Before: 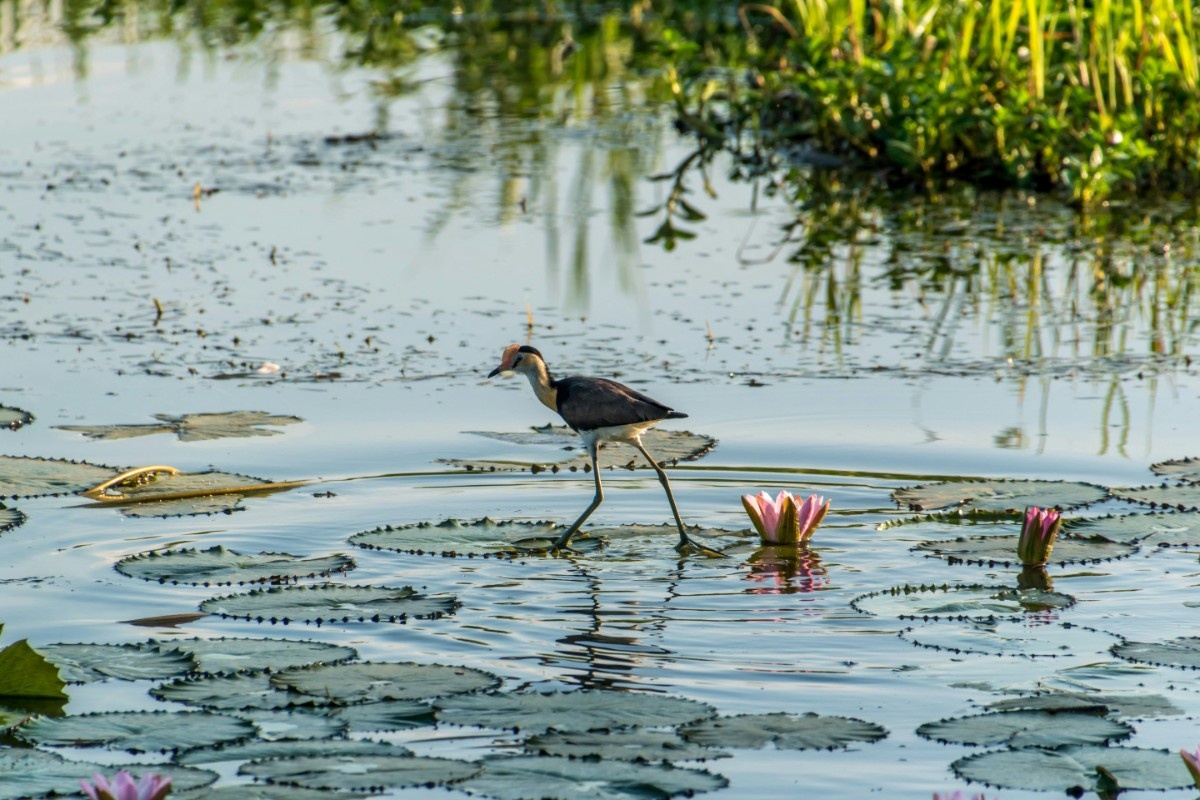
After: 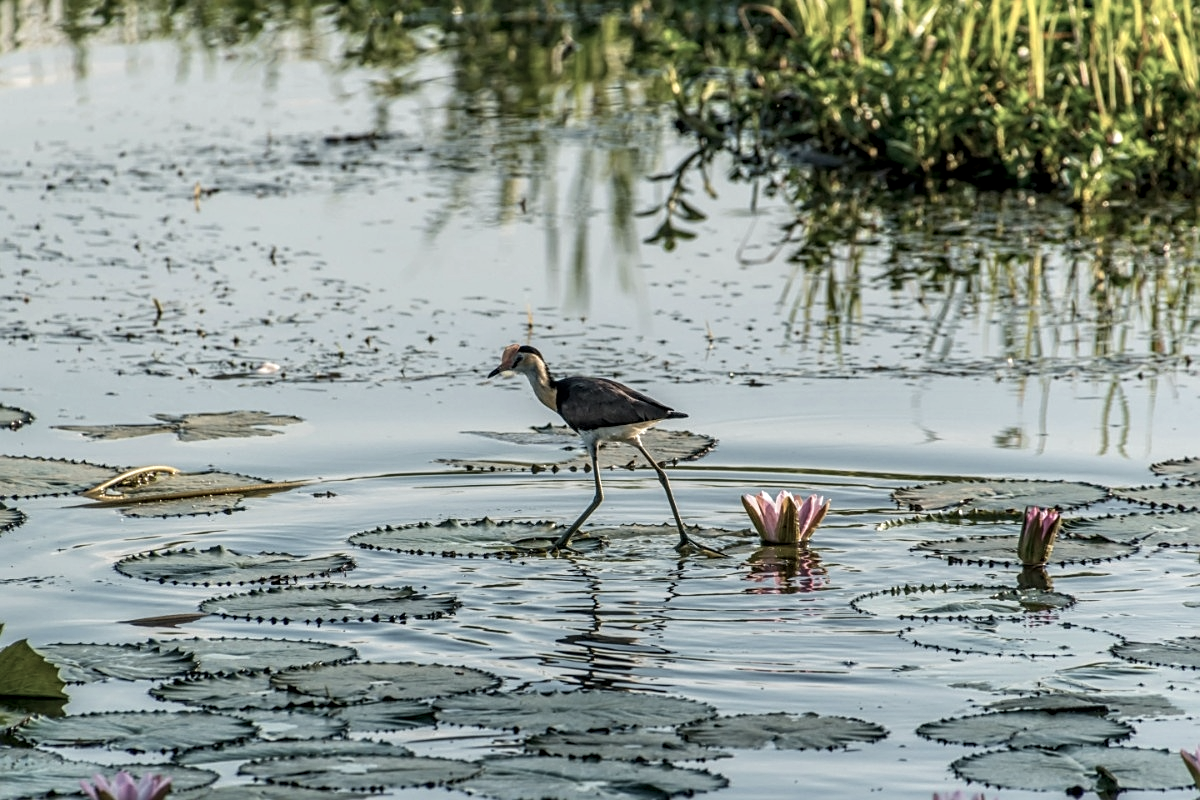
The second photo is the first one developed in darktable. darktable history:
color correction: highlights b* -0.036, saturation 0.607
local contrast: on, module defaults
sharpen: on, module defaults
